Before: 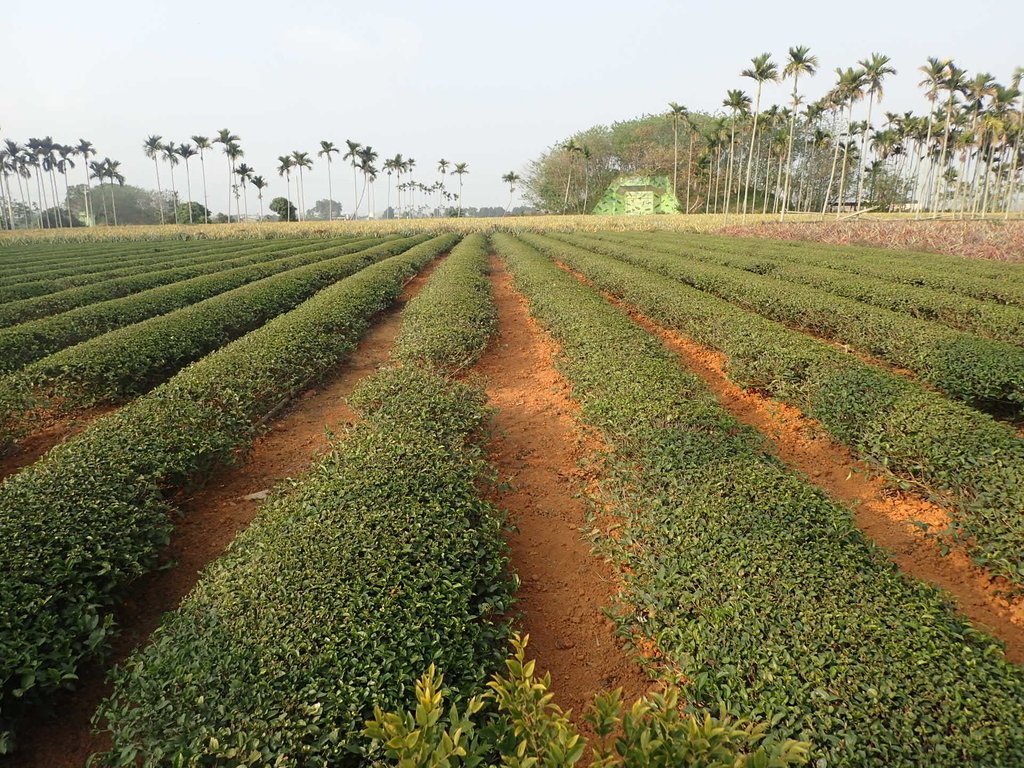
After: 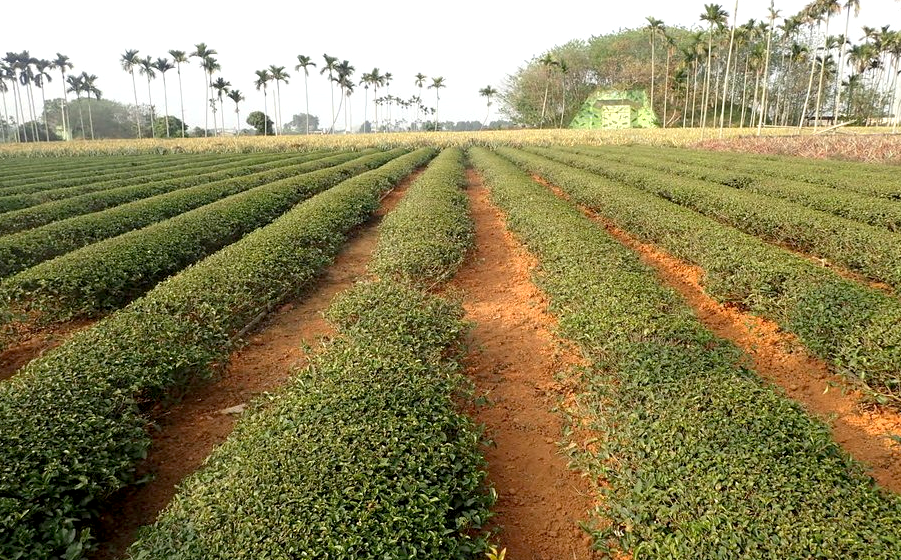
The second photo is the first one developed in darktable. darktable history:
exposure: black level correction 0.005, exposure 0.287 EV, compensate highlight preservation false
levels: white 99.95%
crop and rotate: left 2.334%, top 11.248%, right 9.657%, bottom 15.744%
local contrast: highlights 103%, shadows 97%, detail 120%, midtone range 0.2
